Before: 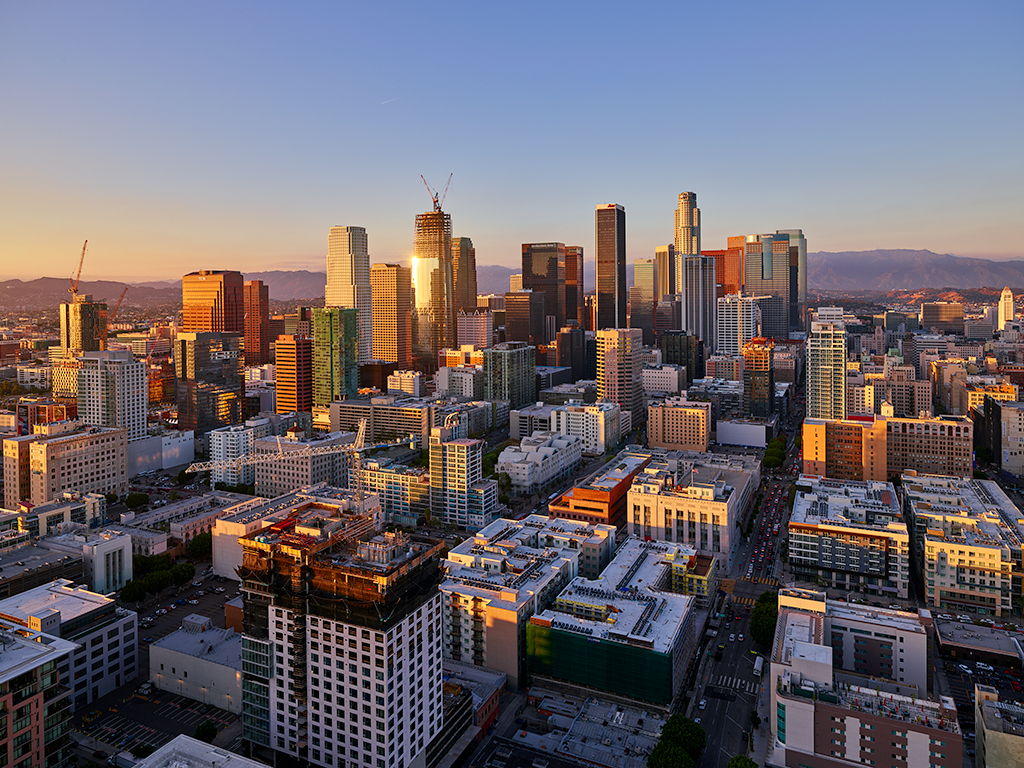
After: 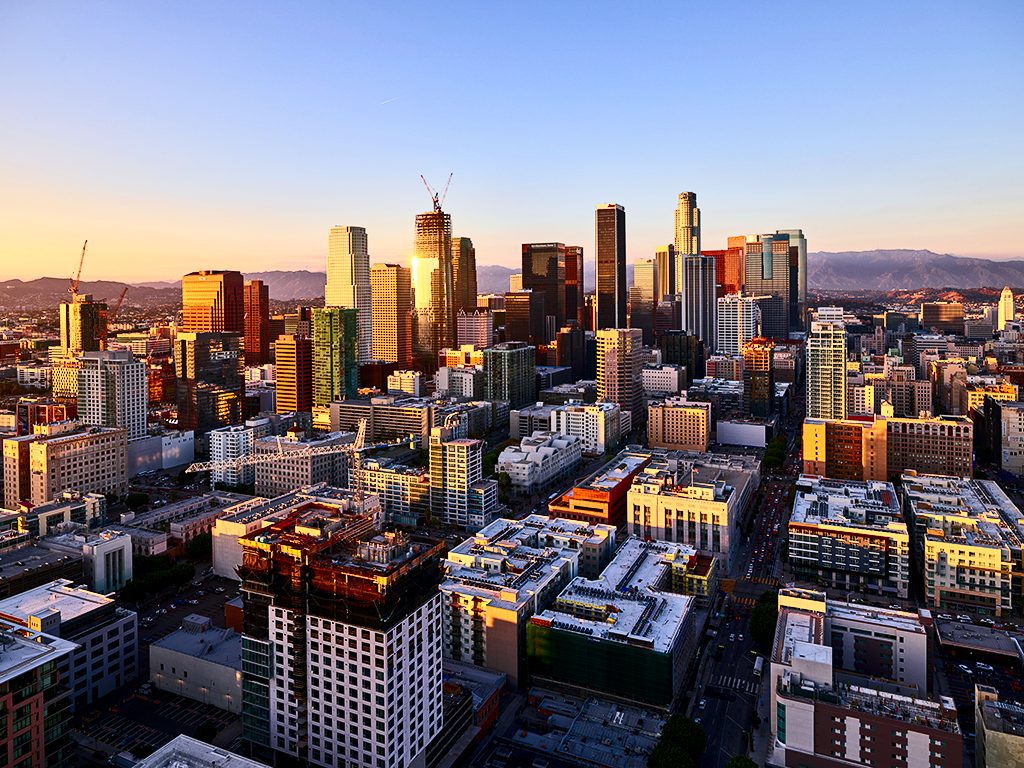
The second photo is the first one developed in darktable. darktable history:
local contrast: highlights 100%, shadows 100%, detail 120%, midtone range 0.2
contrast brightness saturation: contrast 0.4, brightness 0.1, saturation 0.21
